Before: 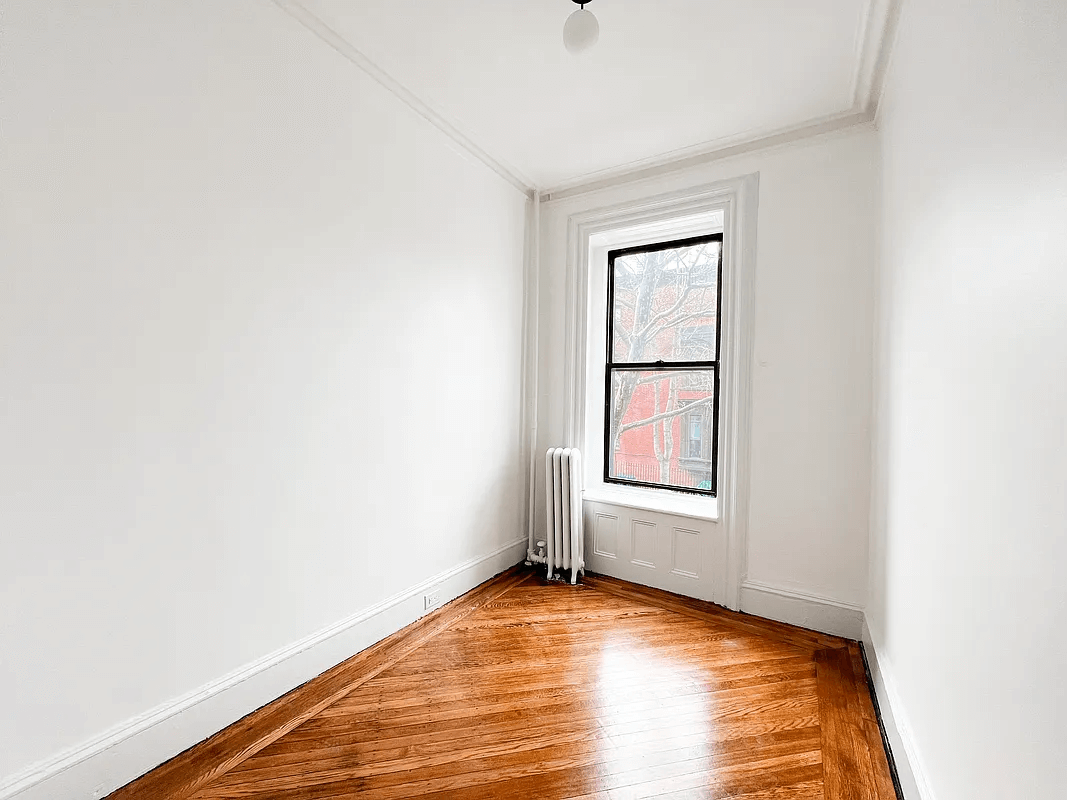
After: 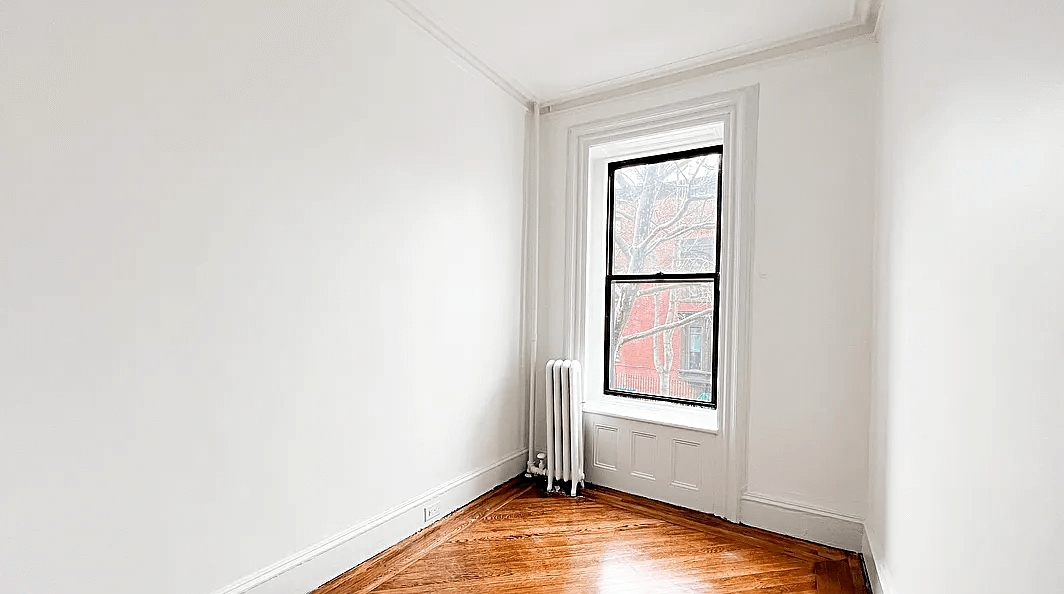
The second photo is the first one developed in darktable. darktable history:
sharpen: on, module defaults
crop: top 11.01%, bottom 13.916%
